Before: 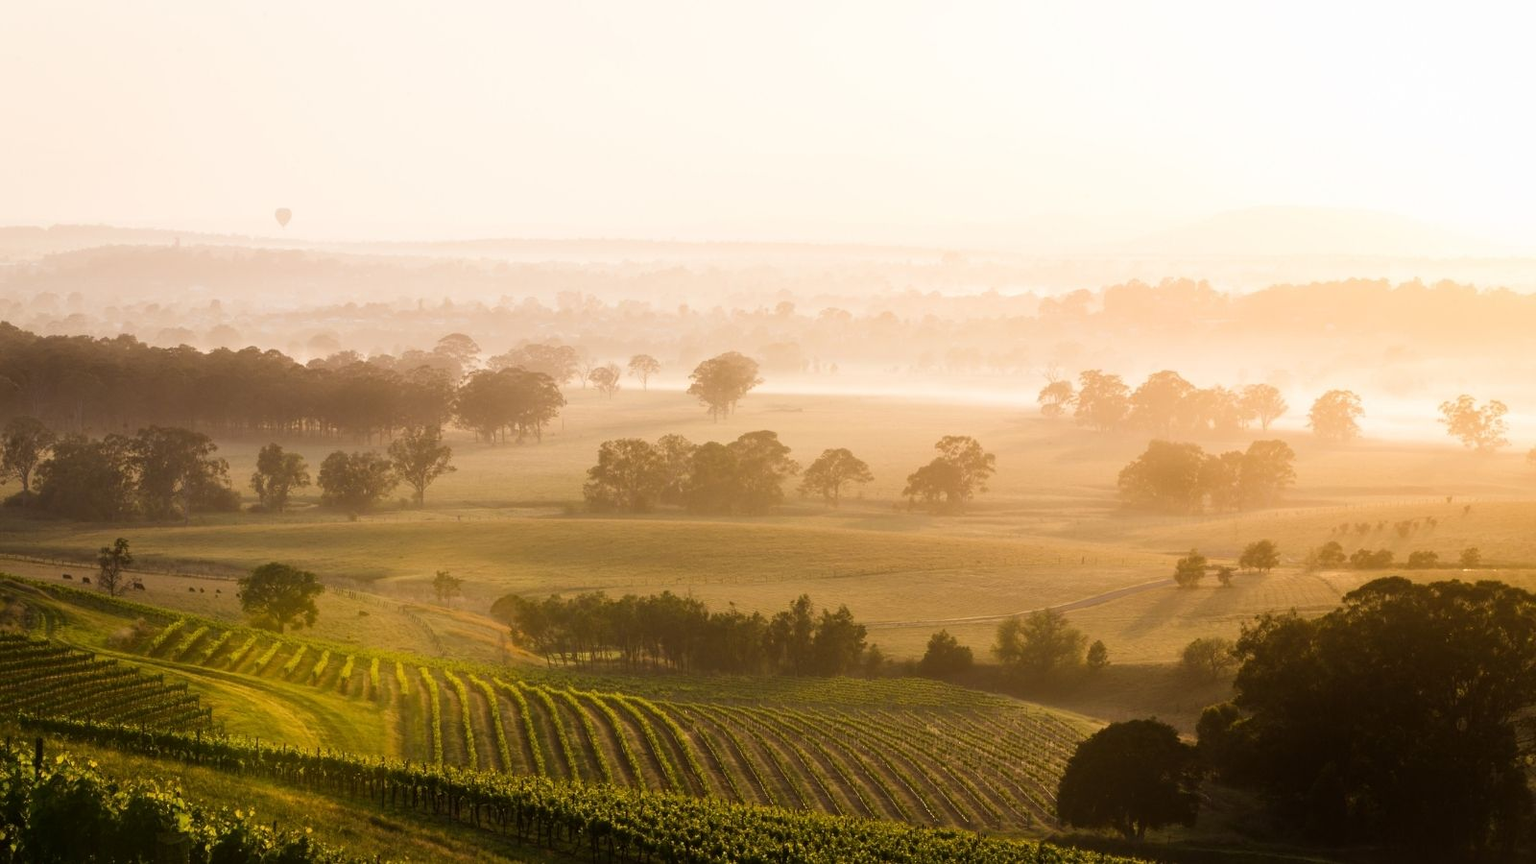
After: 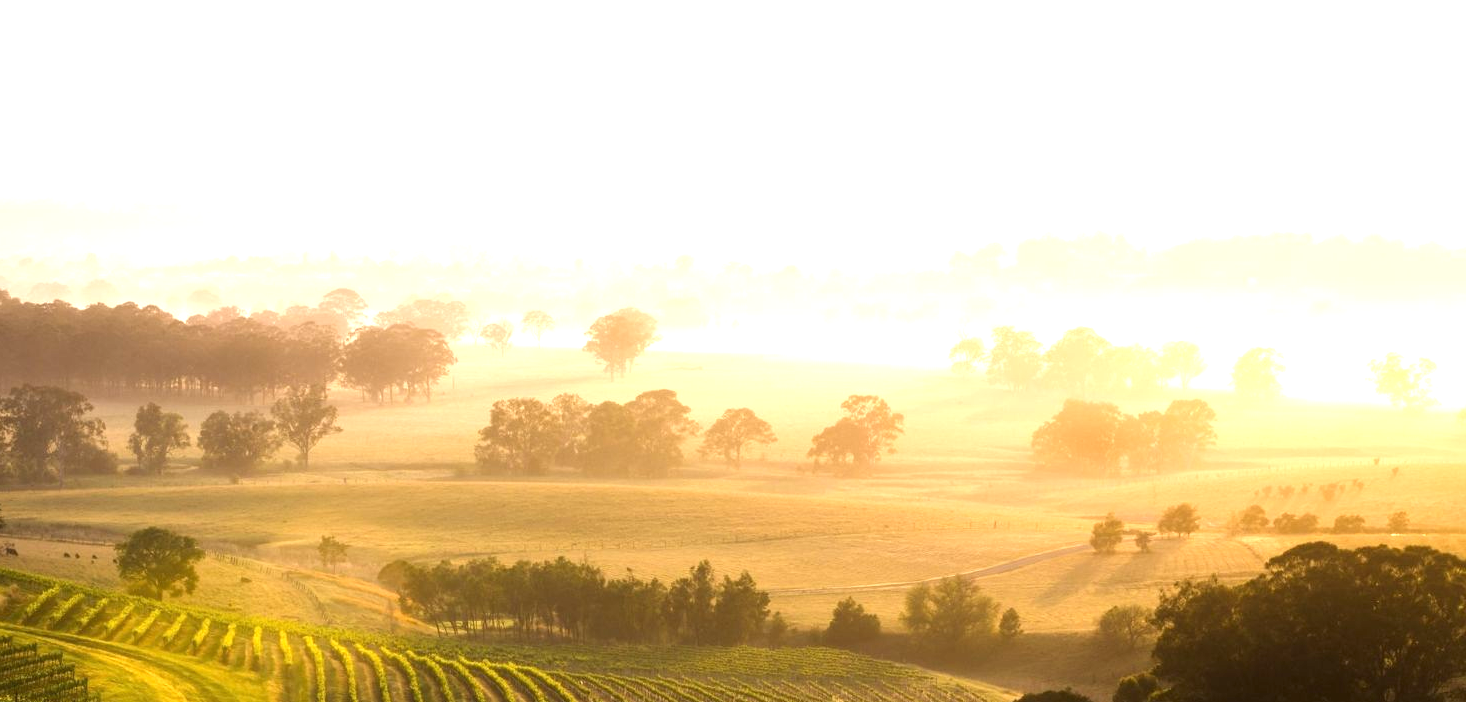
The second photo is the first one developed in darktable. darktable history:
exposure: black level correction 0, exposure 1 EV, compensate highlight preservation false
crop: left 8.346%, top 6.596%, bottom 15.344%
